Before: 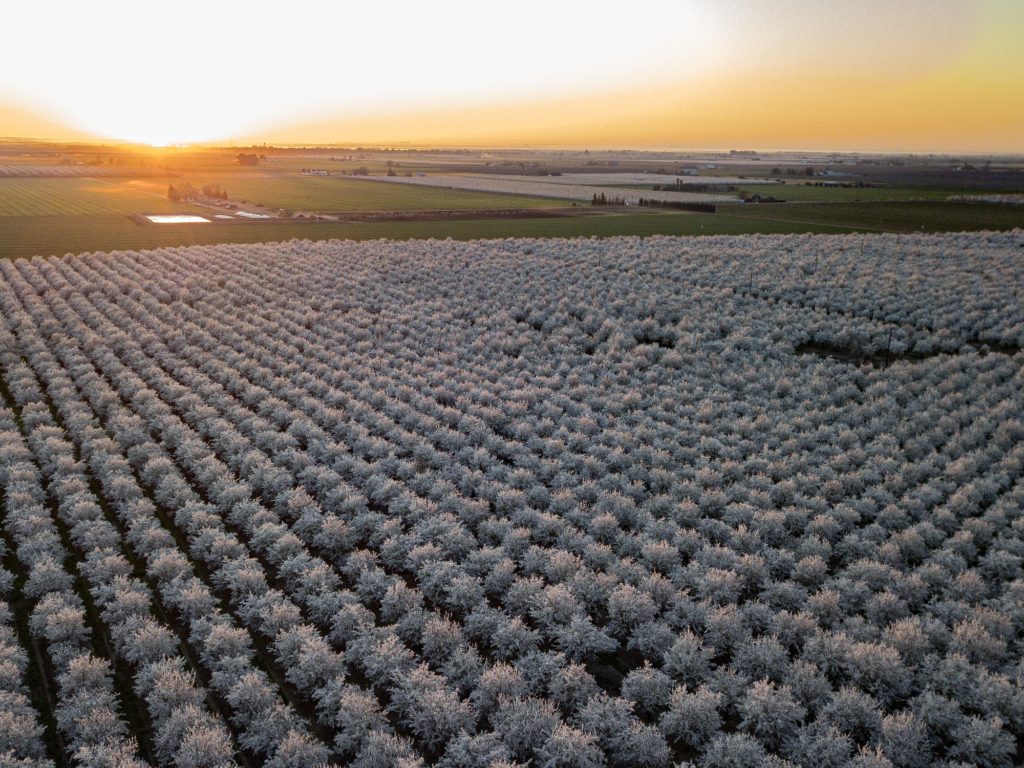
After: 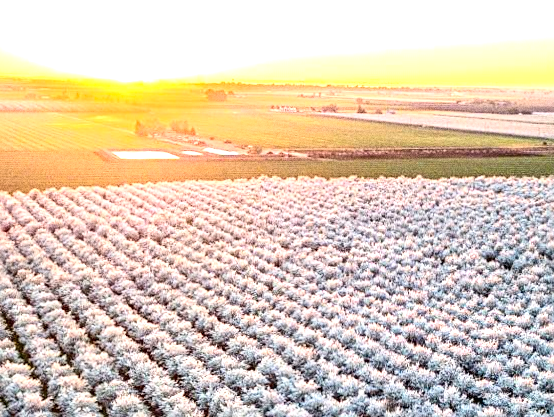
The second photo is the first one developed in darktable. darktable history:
sharpen: on, module defaults
crop and rotate: left 3.047%, top 7.509%, right 42.236%, bottom 37.598%
rotate and perspective: rotation 0.174°, lens shift (vertical) 0.013, lens shift (horizontal) 0.019, shear 0.001, automatic cropping original format, crop left 0.007, crop right 0.991, crop top 0.016, crop bottom 0.997
shadows and highlights: shadows -10, white point adjustment 1.5, highlights 10
contrast brightness saturation: contrast 0.2, brightness 0.15, saturation 0.14
exposure: black level correction 0, exposure 1.45 EV, compensate exposure bias true, compensate highlight preservation false
grain: coarseness 0.09 ISO, strength 40%
local contrast: detail 130%
